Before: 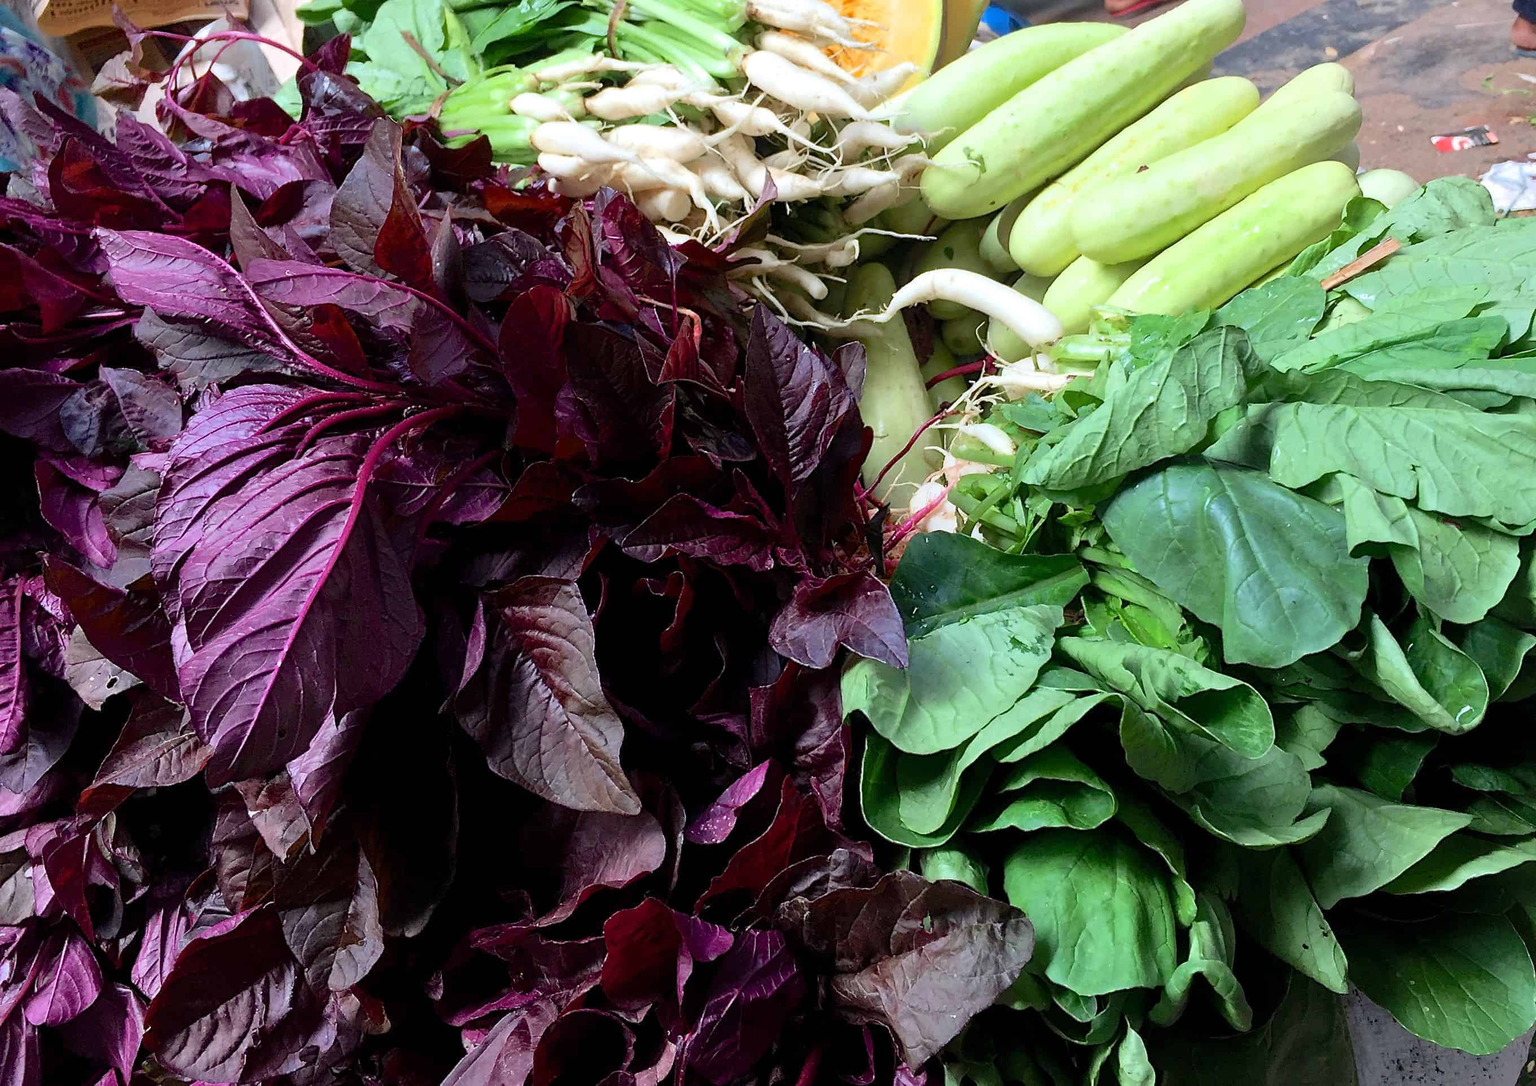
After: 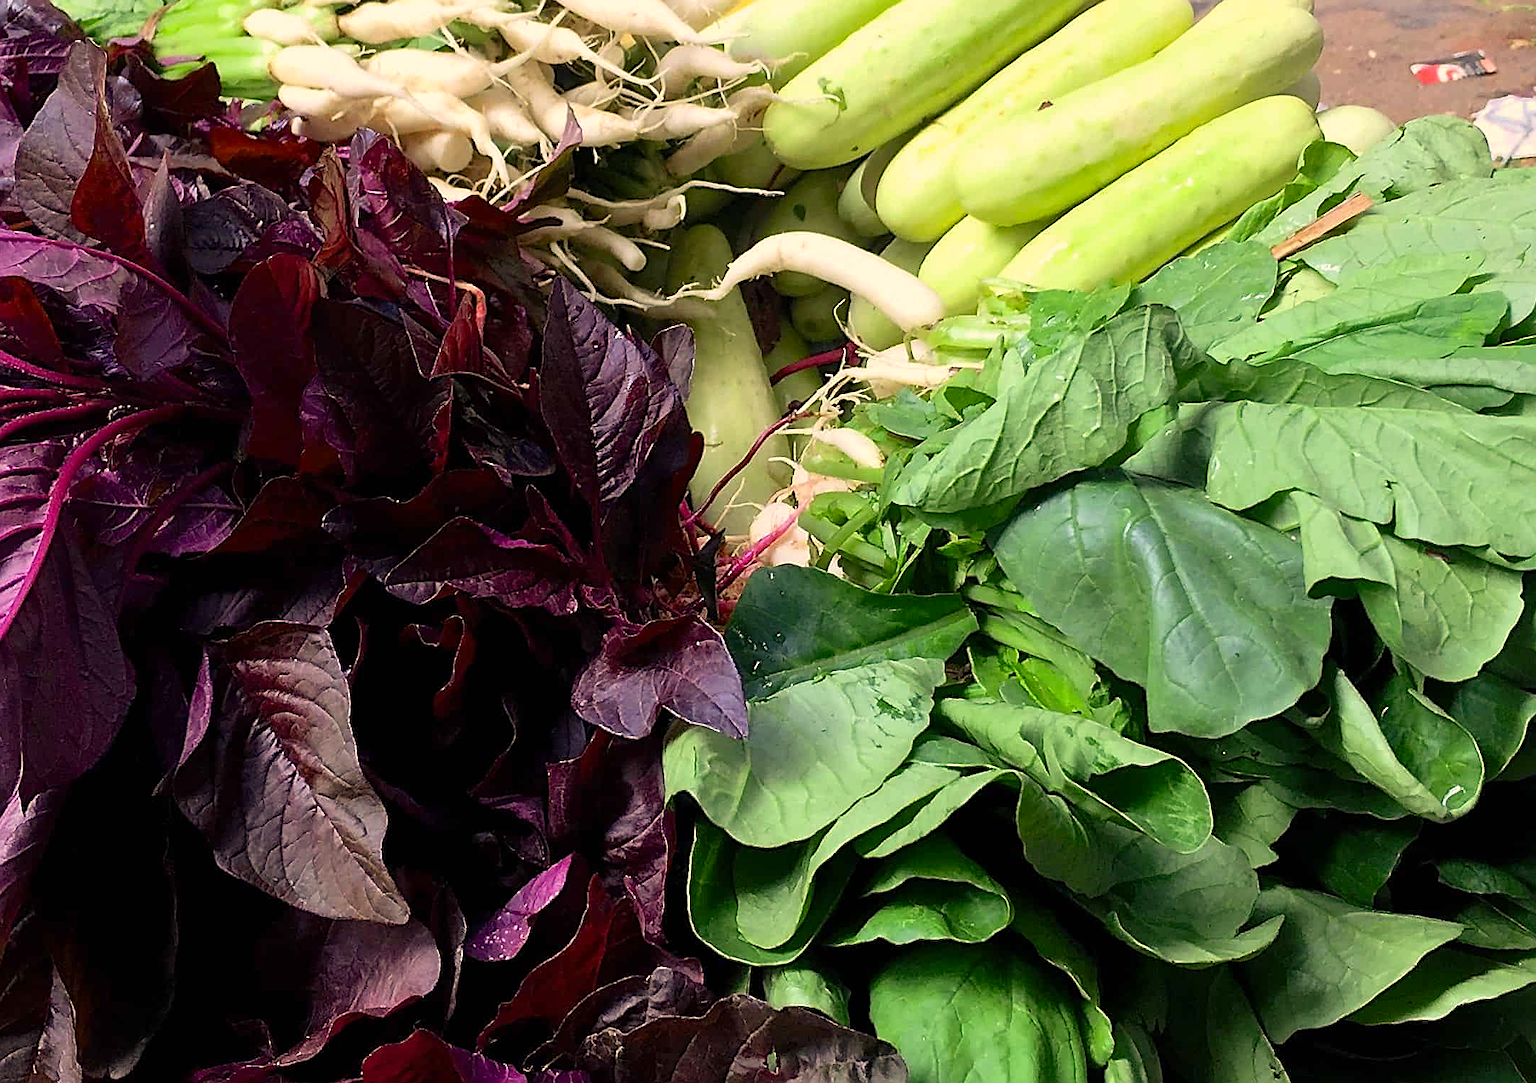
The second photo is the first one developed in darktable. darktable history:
color calibration: illuminant F (fluorescent), F source F9 (Cool White Deluxe 4150 K) – high CRI, x 0.374, y 0.373, temperature 4158.34 K
sharpen: on, module defaults
crop and rotate: left 20.74%, top 7.912%, right 0.375%, bottom 13.378%
color correction: highlights a* 15, highlights b* 31.55
